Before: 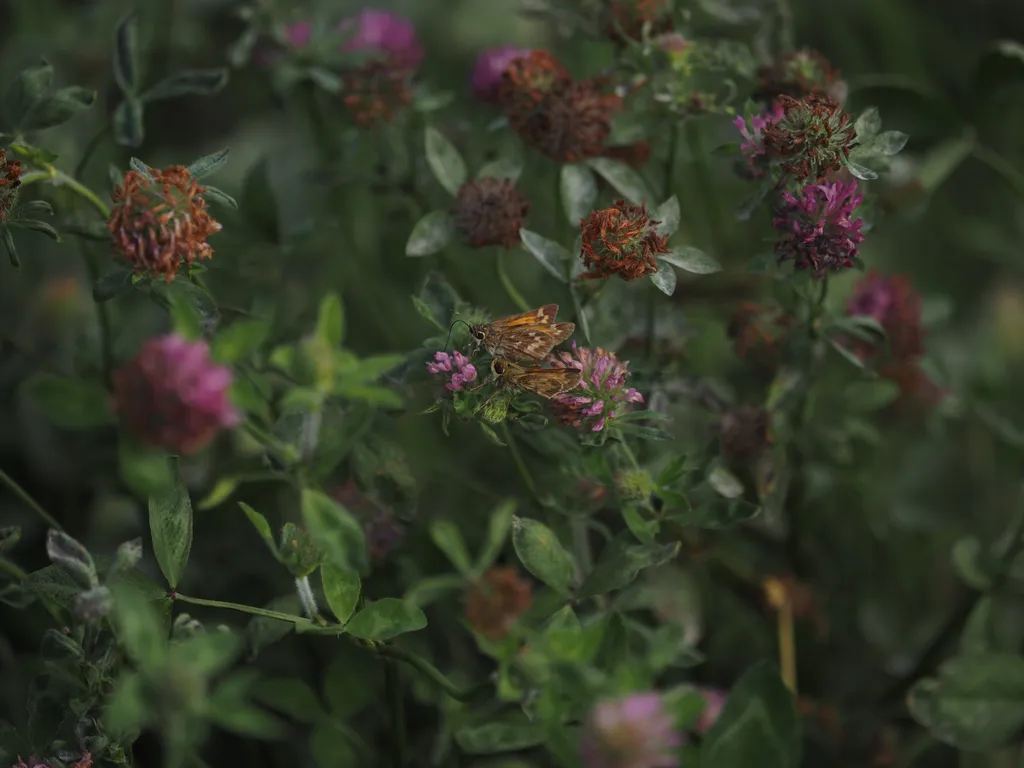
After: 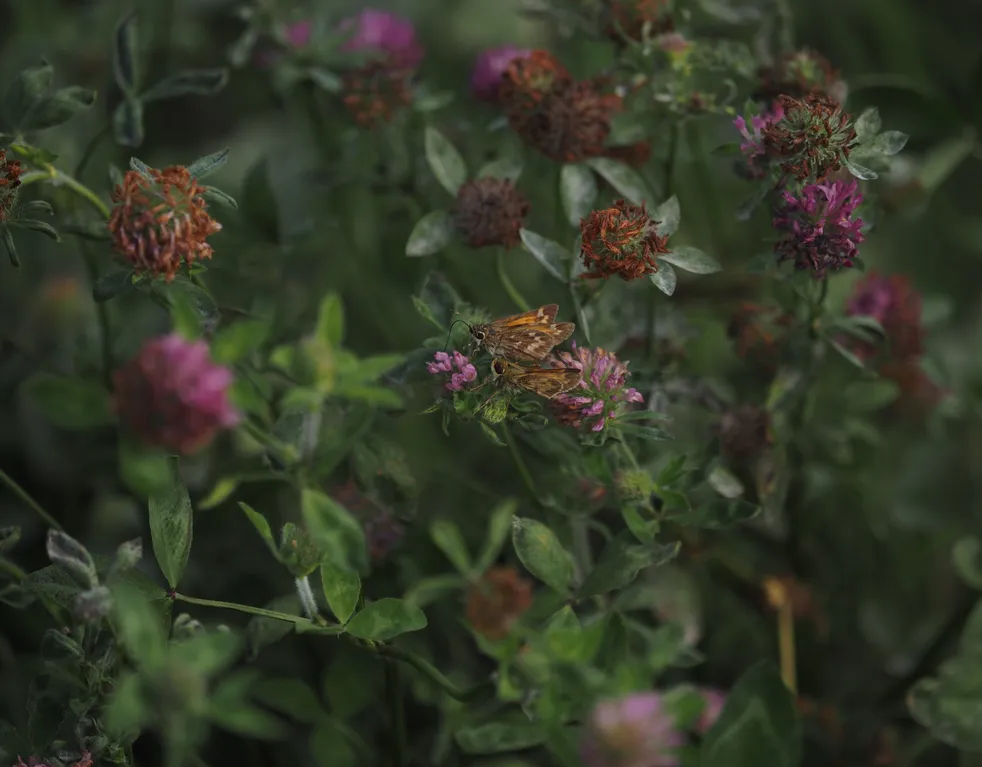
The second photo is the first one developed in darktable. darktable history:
crop: right 4.021%, bottom 0.045%
